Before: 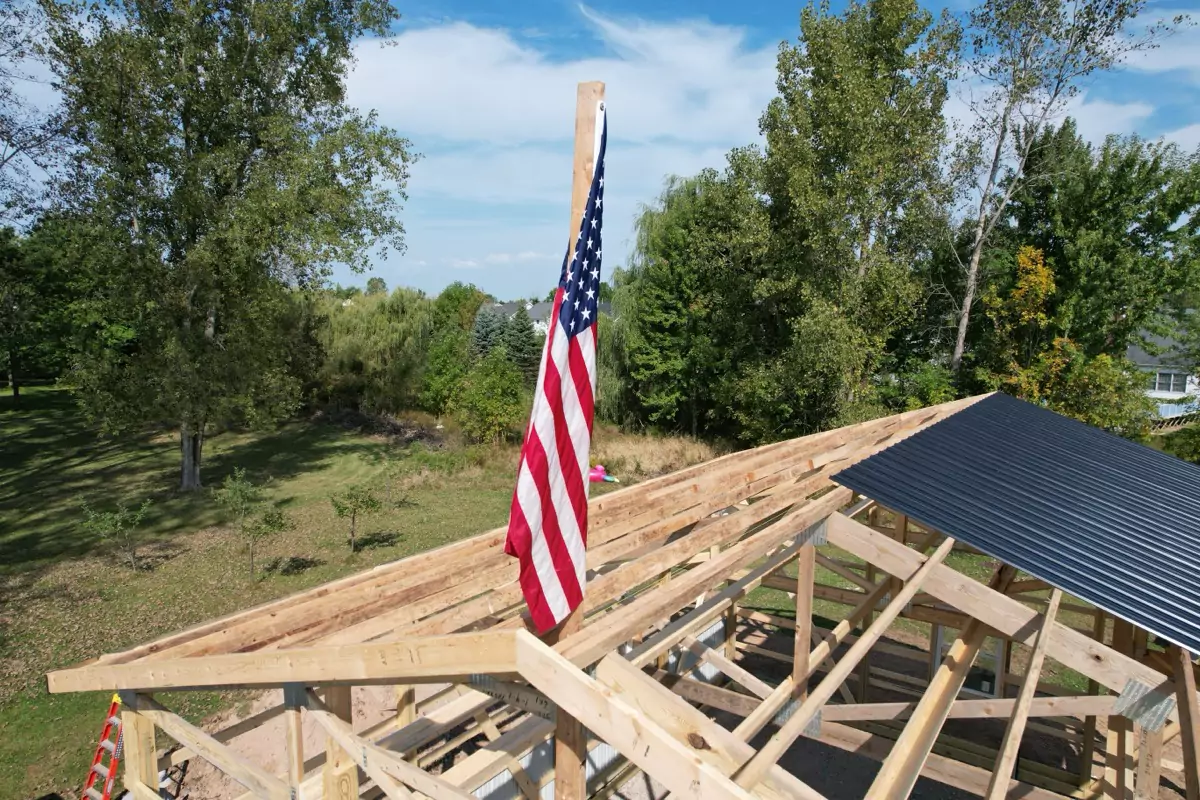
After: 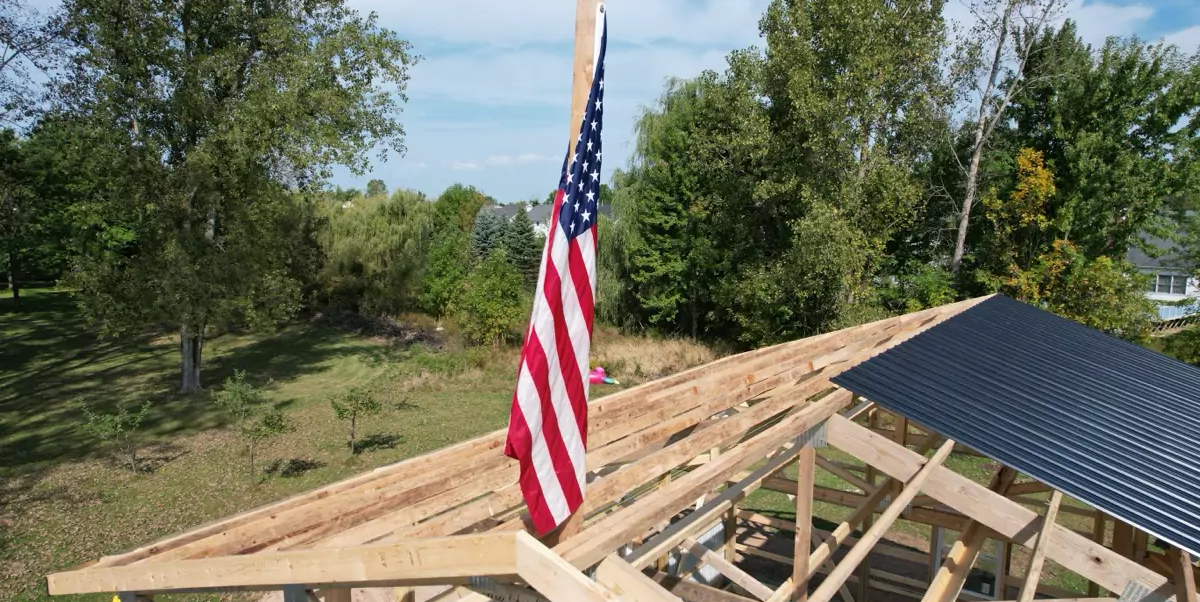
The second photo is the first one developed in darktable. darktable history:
crop and rotate: top 12.42%, bottom 12.28%
